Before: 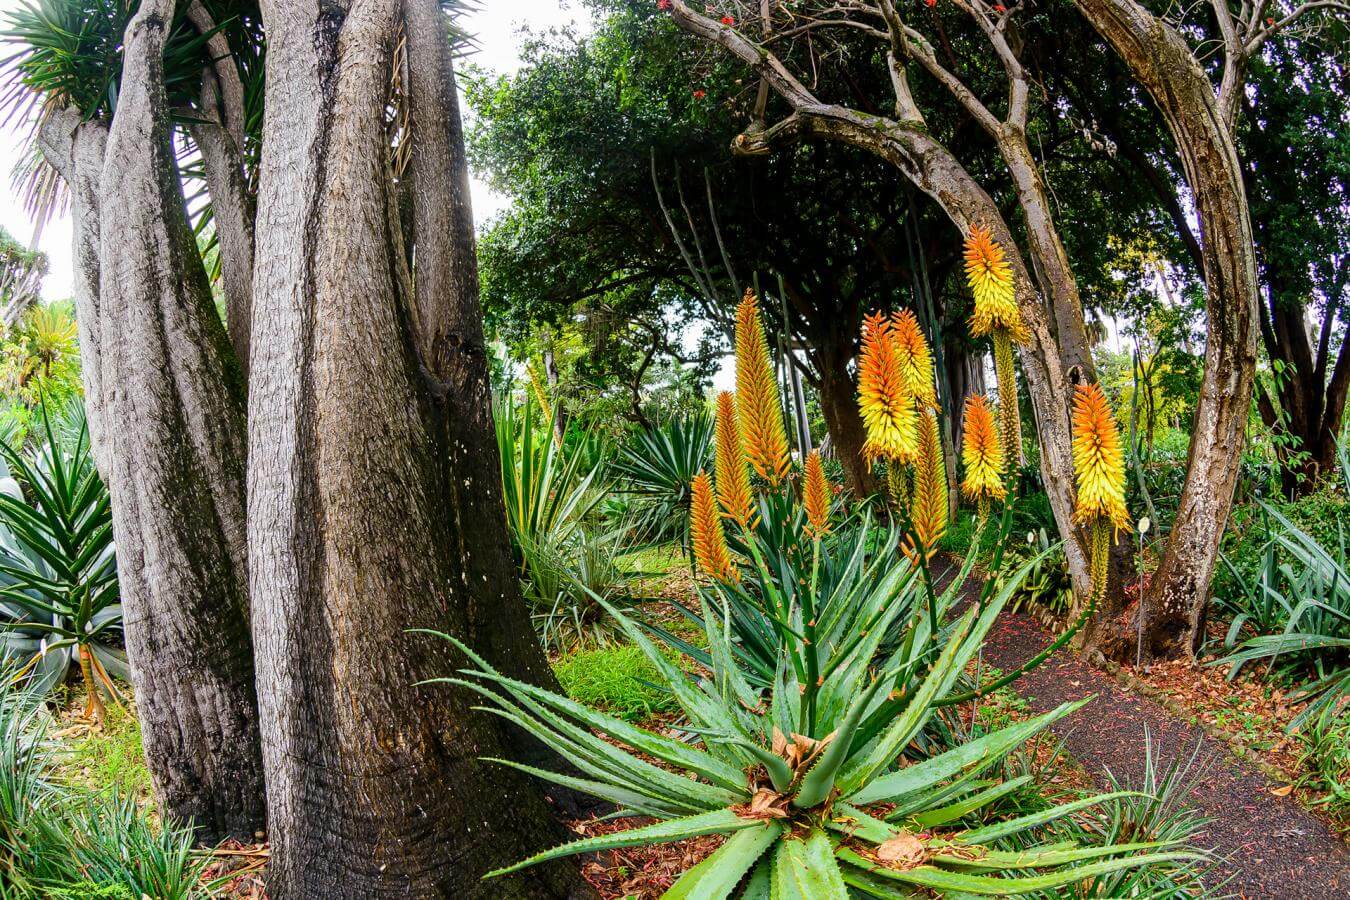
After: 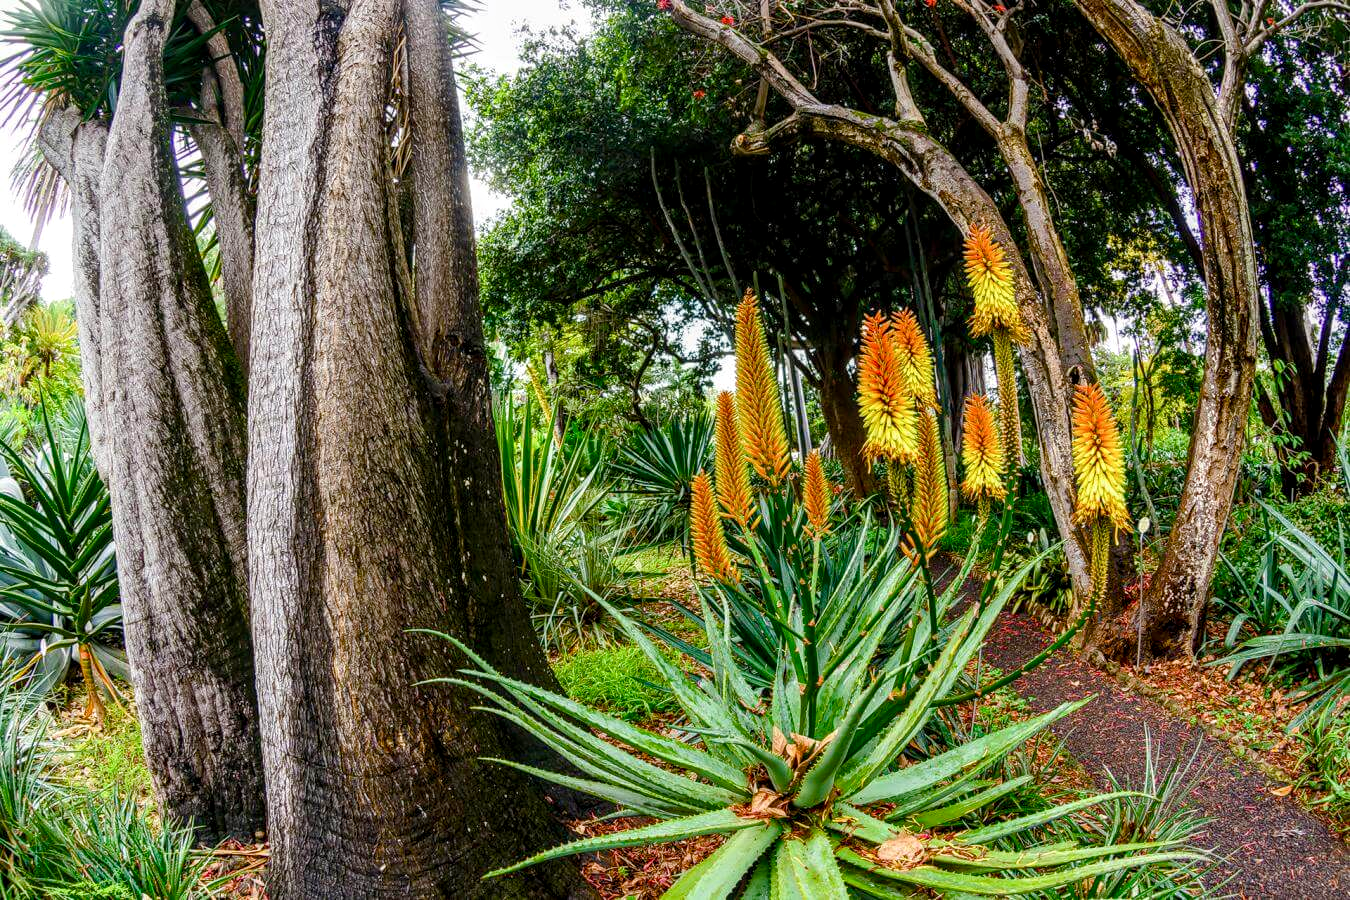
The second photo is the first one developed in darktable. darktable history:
color balance rgb: perceptual saturation grading › global saturation 20%, perceptual saturation grading › highlights -25%, perceptual saturation grading › shadows 25%
local contrast: detail 130%
